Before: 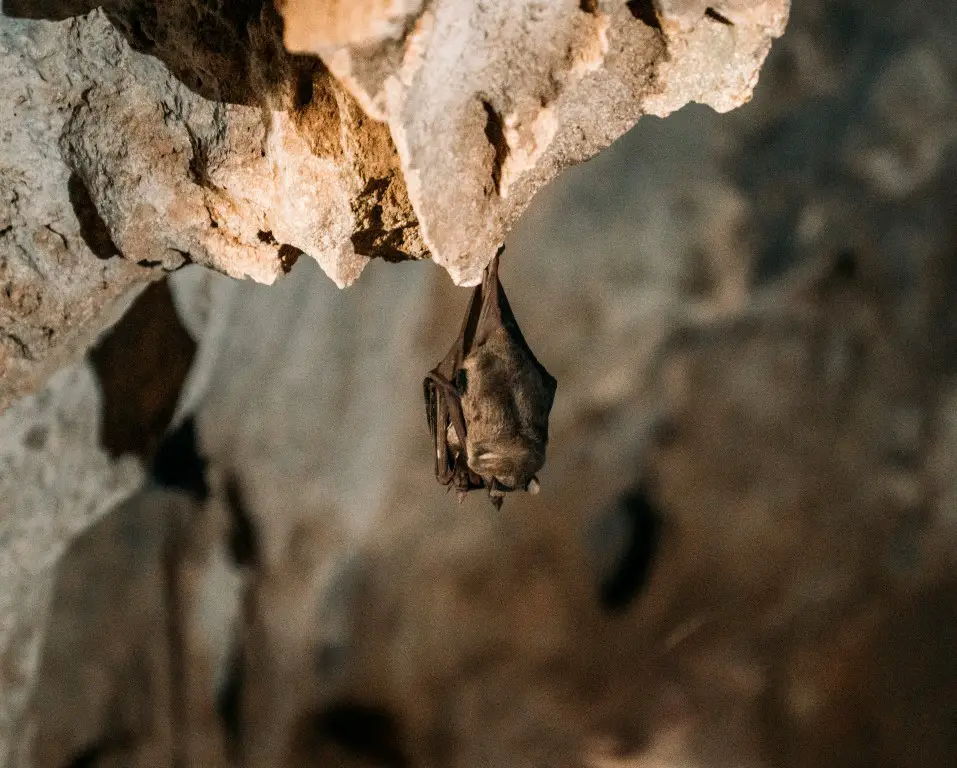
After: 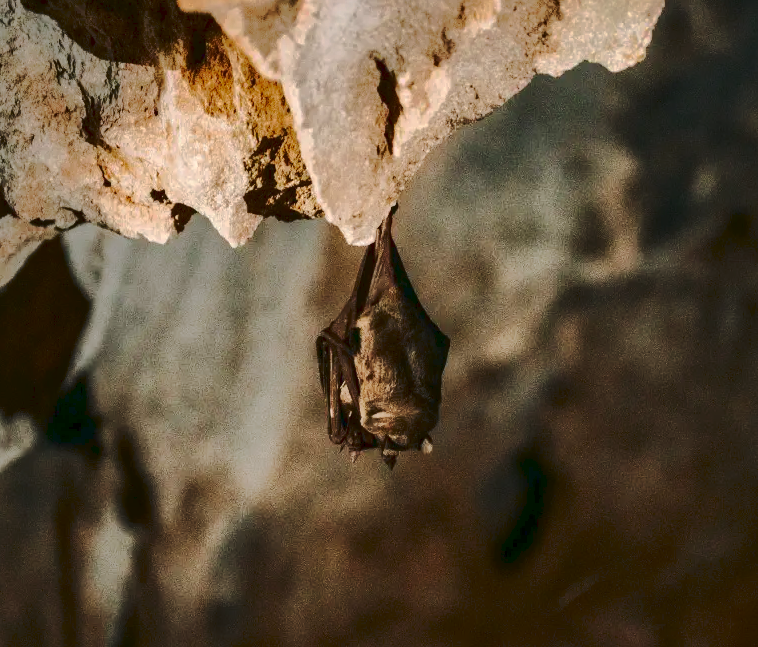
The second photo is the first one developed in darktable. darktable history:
crop: left 11.225%, top 5.381%, right 9.565%, bottom 10.314%
tone curve: curves: ch0 [(0, 0) (0.003, 0.06) (0.011, 0.071) (0.025, 0.085) (0.044, 0.104) (0.069, 0.123) (0.1, 0.146) (0.136, 0.167) (0.177, 0.205) (0.224, 0.248) (0.277, 0.309) (0.335, 0.384) (0.399, 0.467) (0.468, 0.553) (0.543, 0.633) (0.623, 0.698) (0.709, 0.769) (0.801, 0.841) (0.898, 0.912) (1, 1)], preserve colors none
contrast brightness saturation: contrast 0.2, brightness -0.11, saturation 0.1
shadows and highlights: shadows -19.91, highlights -73.15
local contrast: mode bilateral grid, contrast 20, coarseness 50, detail 120%, midtone range 0.2
